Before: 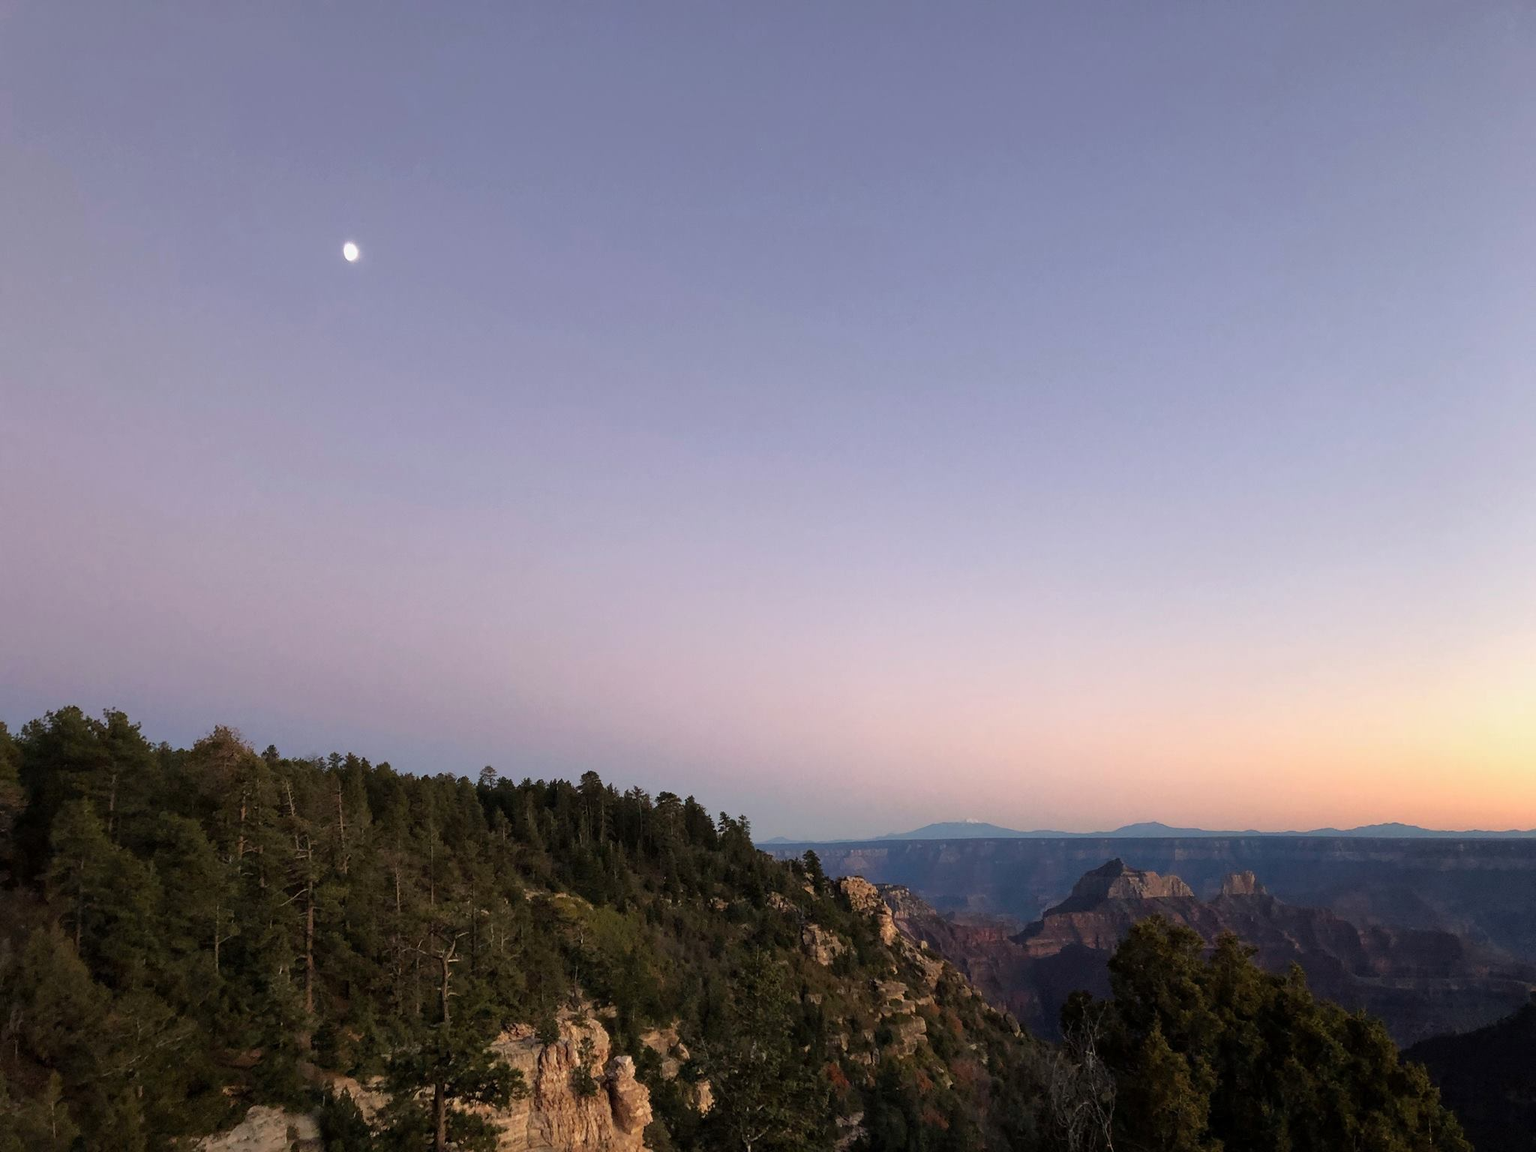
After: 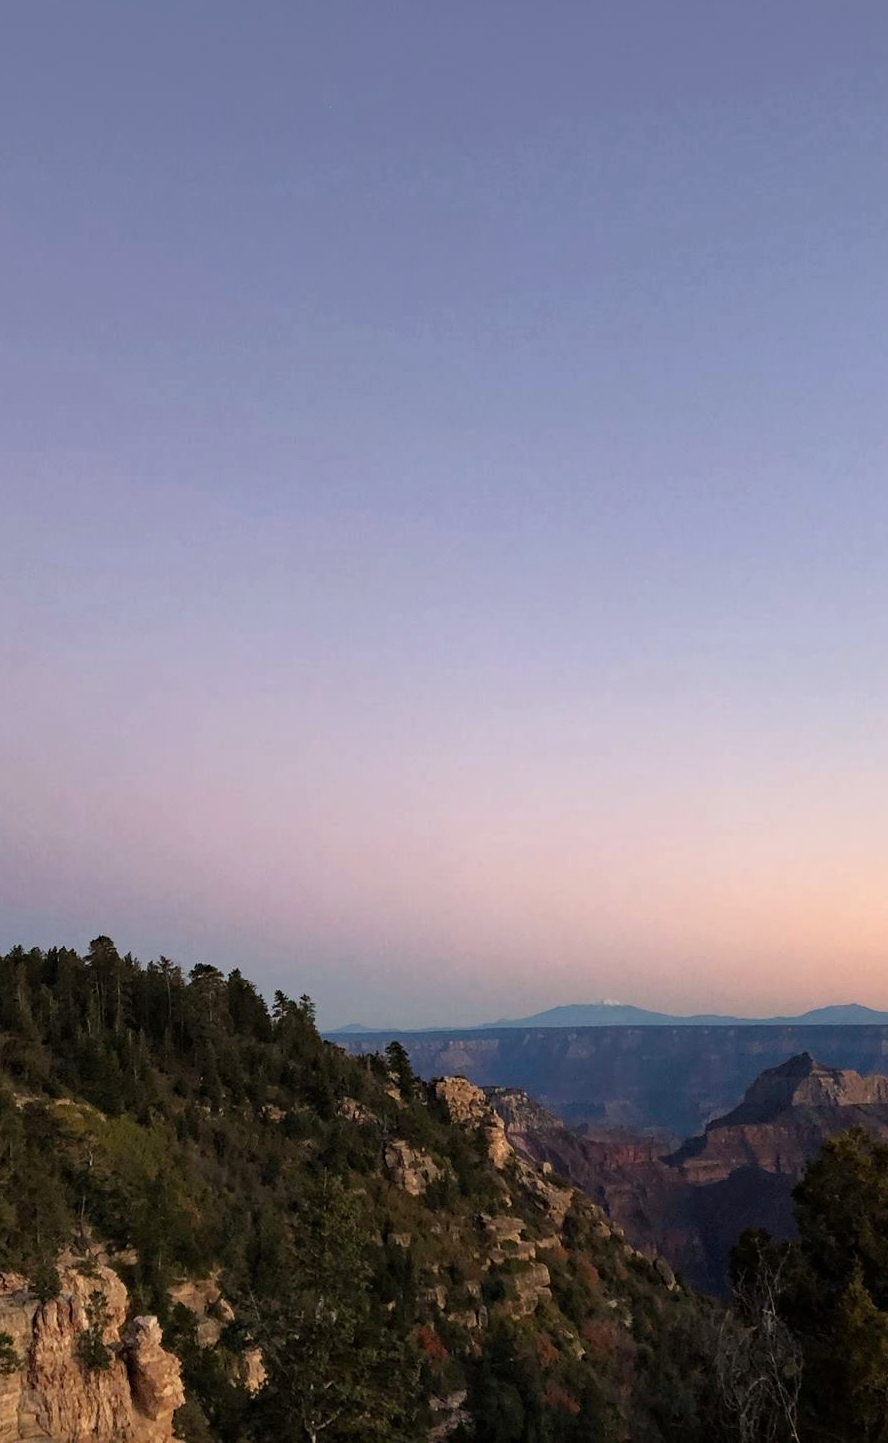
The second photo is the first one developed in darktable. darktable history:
haze removal: compatibility mode true, adaptive false
crop: left 33.452%, top 6.025%, right 23.155%
